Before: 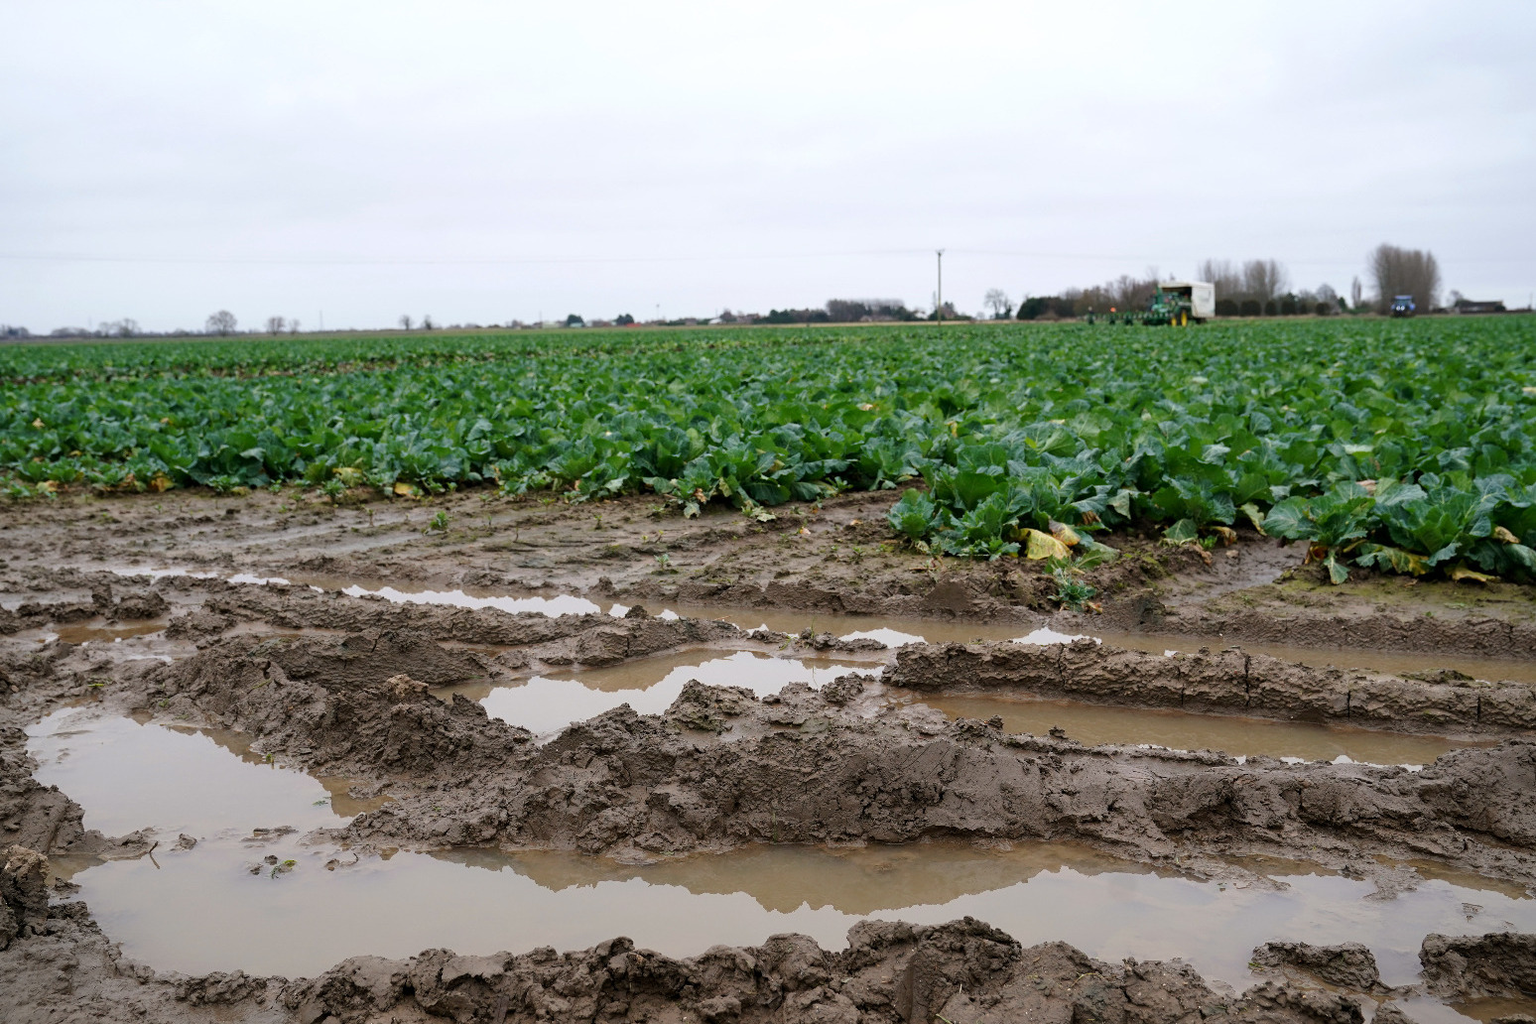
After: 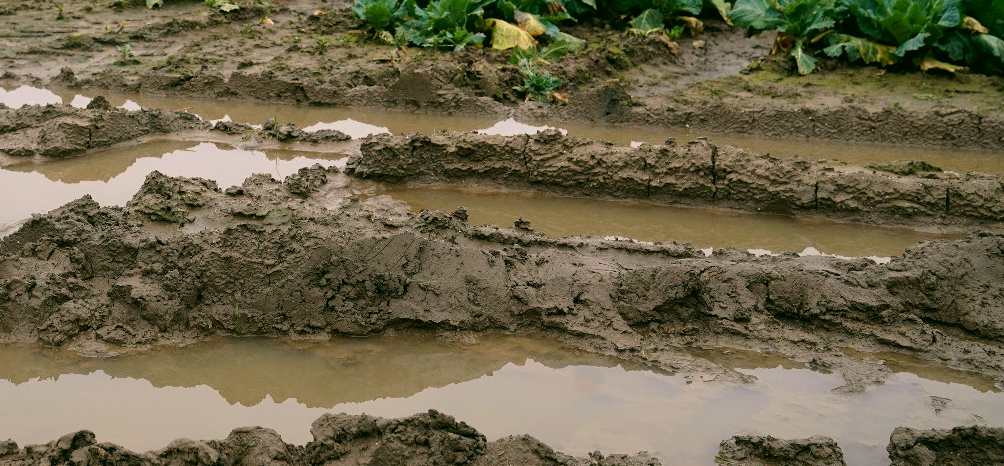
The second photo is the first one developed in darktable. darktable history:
crop and rotate: left 35.104%, top 49.825%, bottom 4.974%
contrast brightness saturation: saturation -0.053
color correction: highlights a* 4.57, highlights b* 4.96, shadows a* -7.77, shadows b* 4.54
velvia: on, module defaults
